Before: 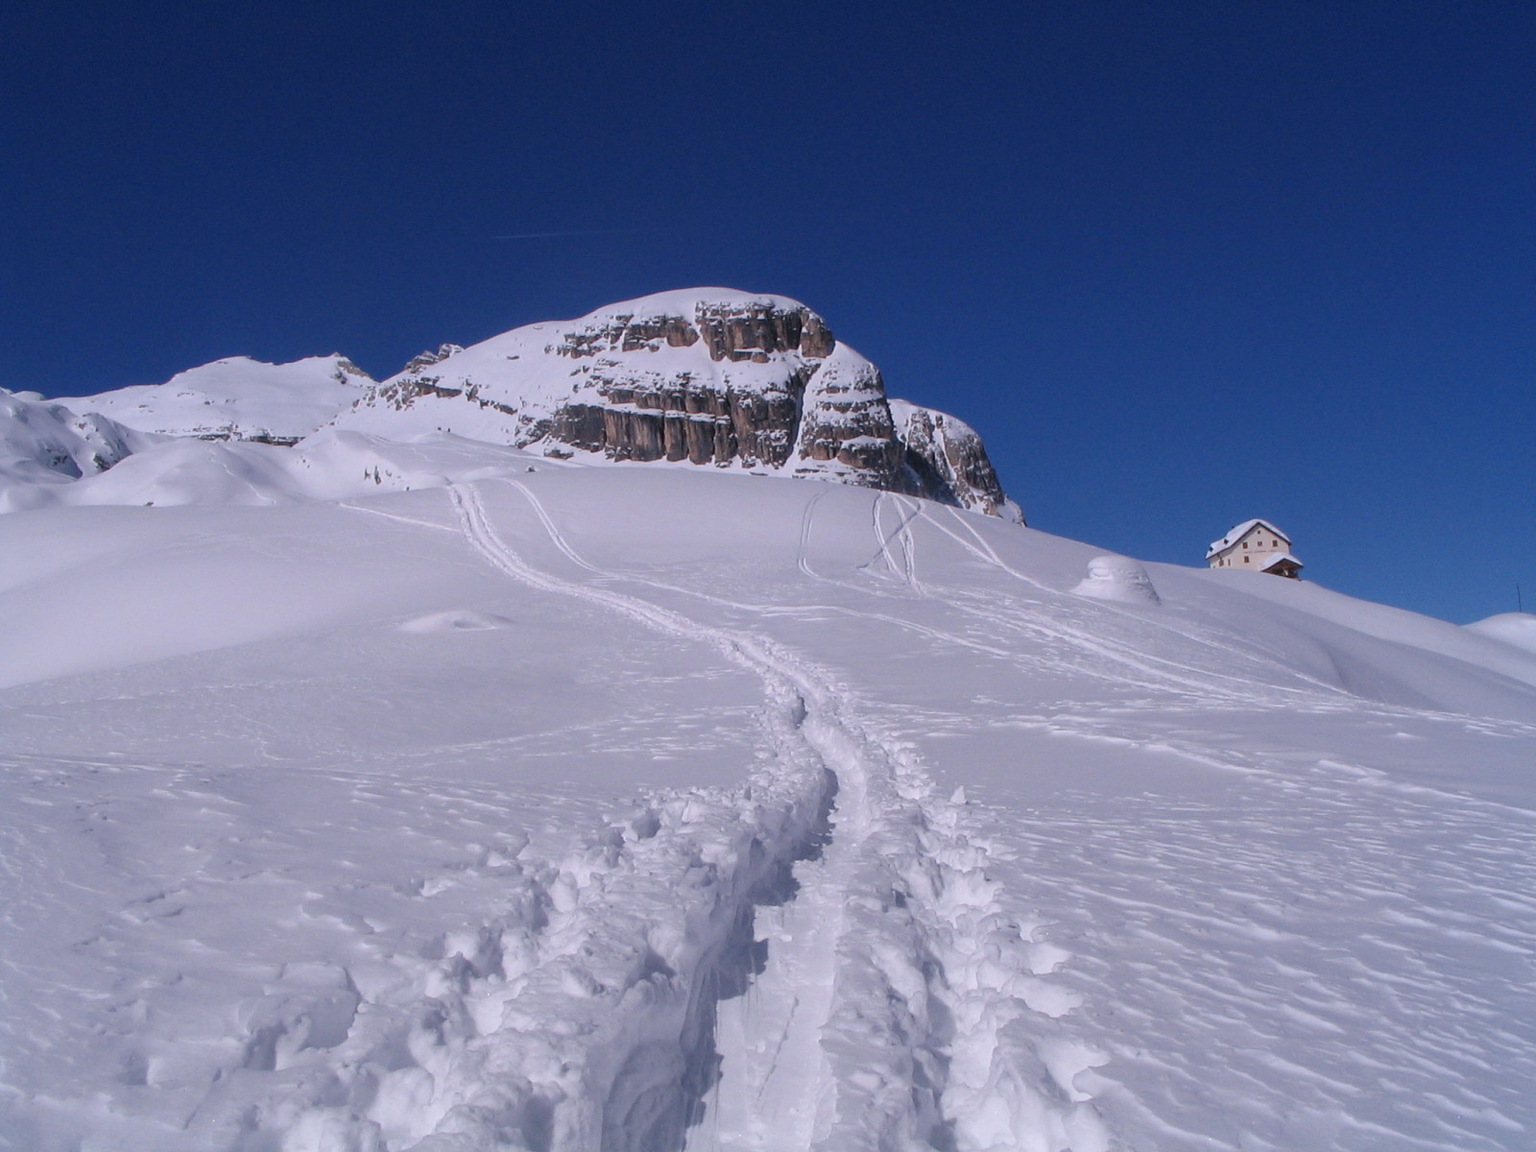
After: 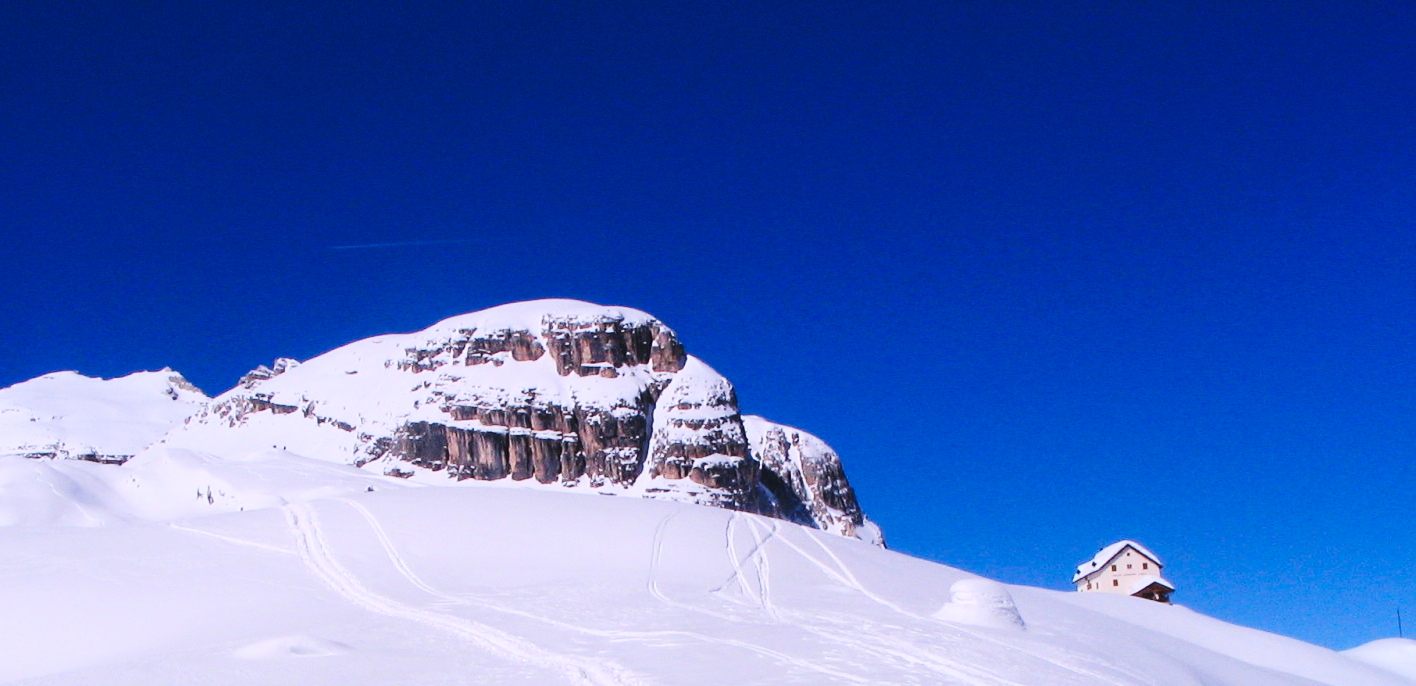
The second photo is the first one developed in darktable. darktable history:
crop and rotate: left 11.452%, bottom 42.754%
base curve: curves: ch0 [(0, 0) (0.036, 0.025) (0.121, 0.166) (0.206, 0.329) (0.605, 0.79) (1, 1)], preserve colors none
contrast brightness saturation: contrast 0.196, brightness 0.17, saturation 0.218
